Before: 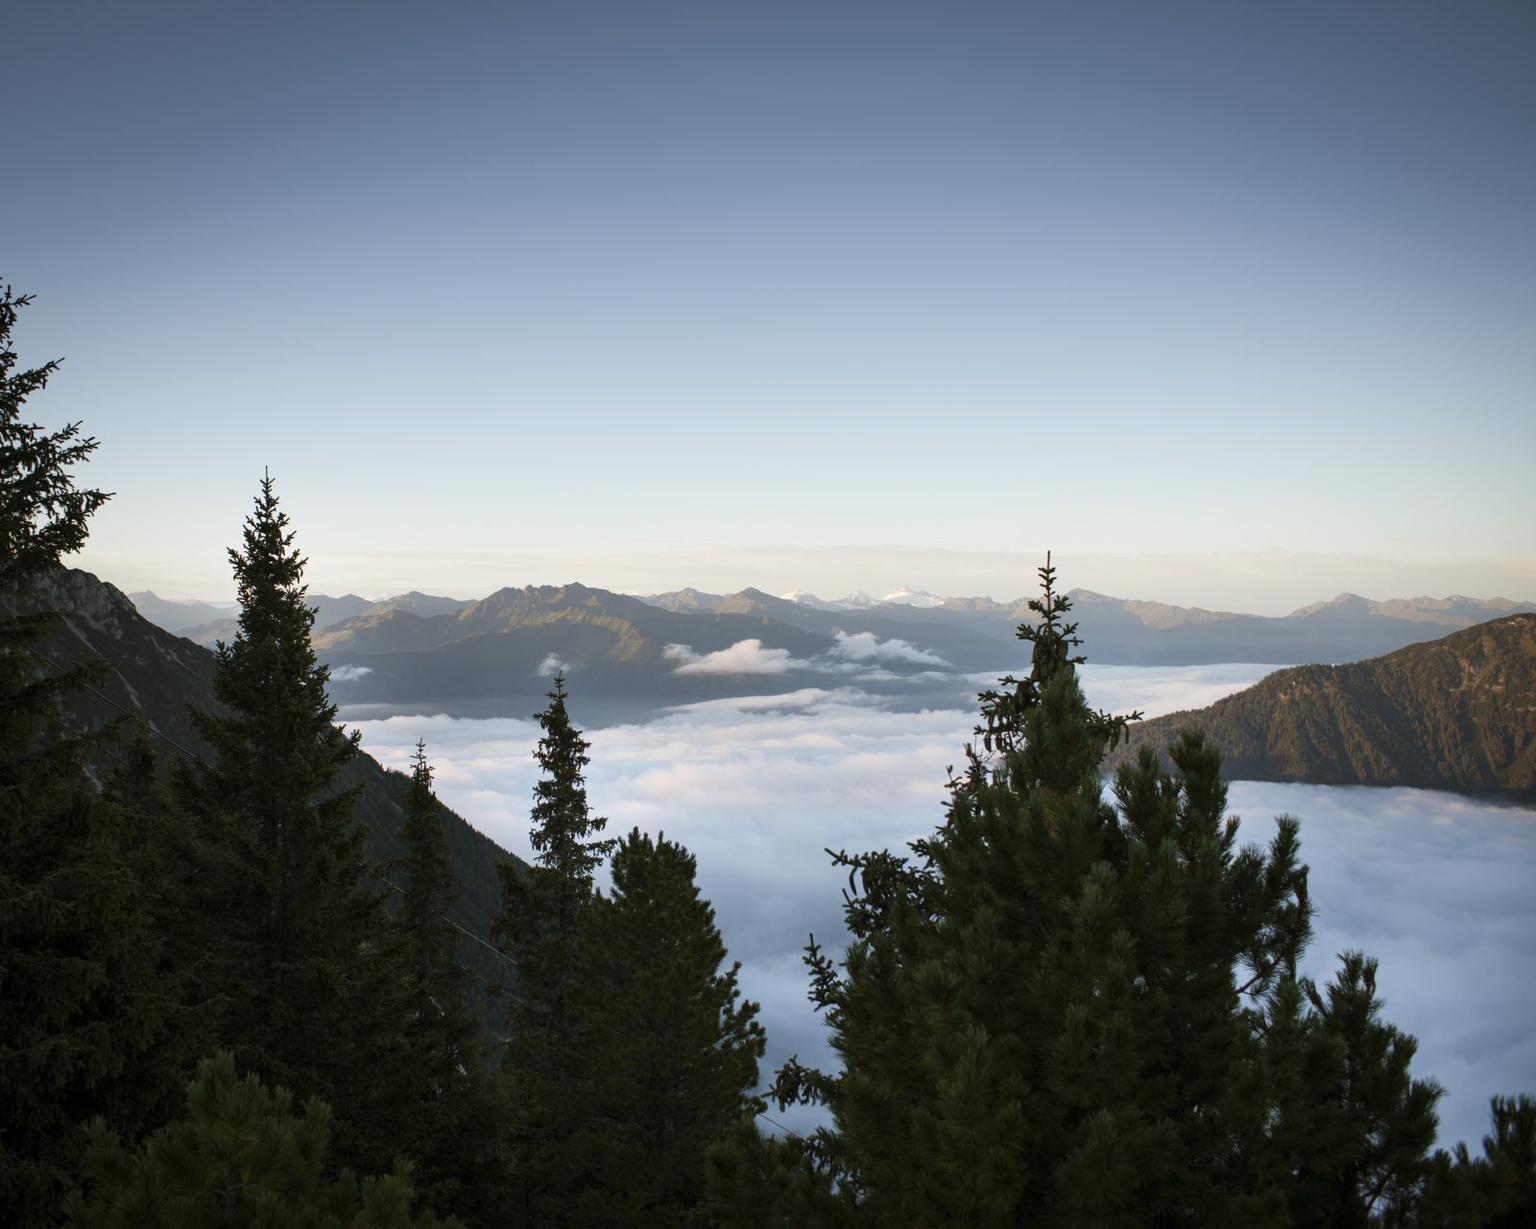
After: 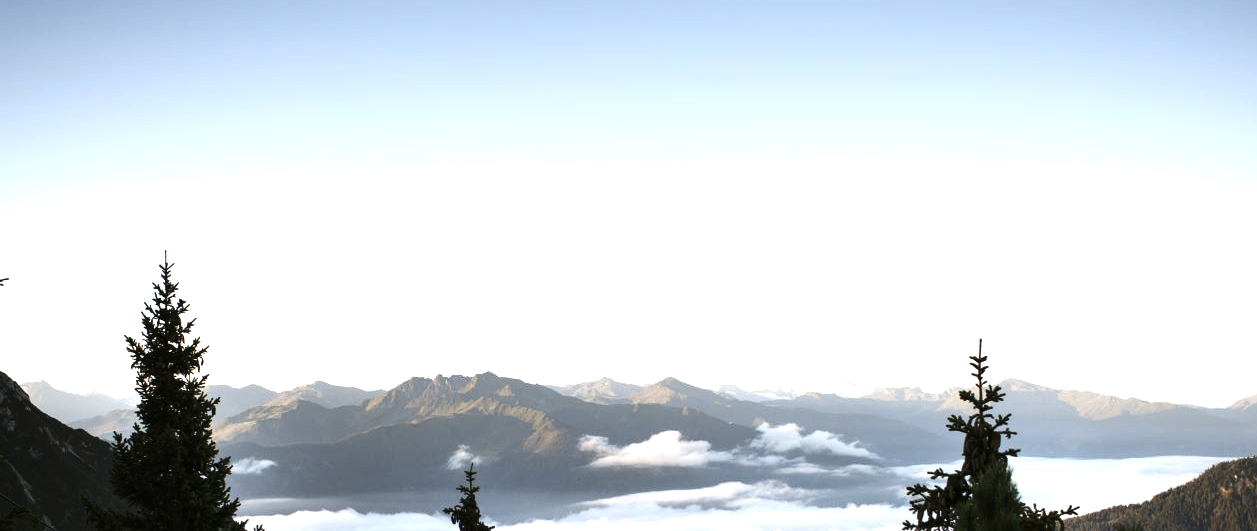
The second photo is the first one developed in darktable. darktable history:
crop: left 7.036%, top 18.398%, right 14.379%, bottom 40.043%
tone equalizer: -8 EV -1.08 EV, -7 EV -1.01 EV, -6 EV -0.867 EV, -5 EV -0.578 EV, -3 EV 0.578 EV, -2 EV 0.867 EV, -1 EV 1.01 EV, +0 EV 1.08 EV, edges refinement/feathering 500, mask exposure compensation -1.57 EV, preserve details no
